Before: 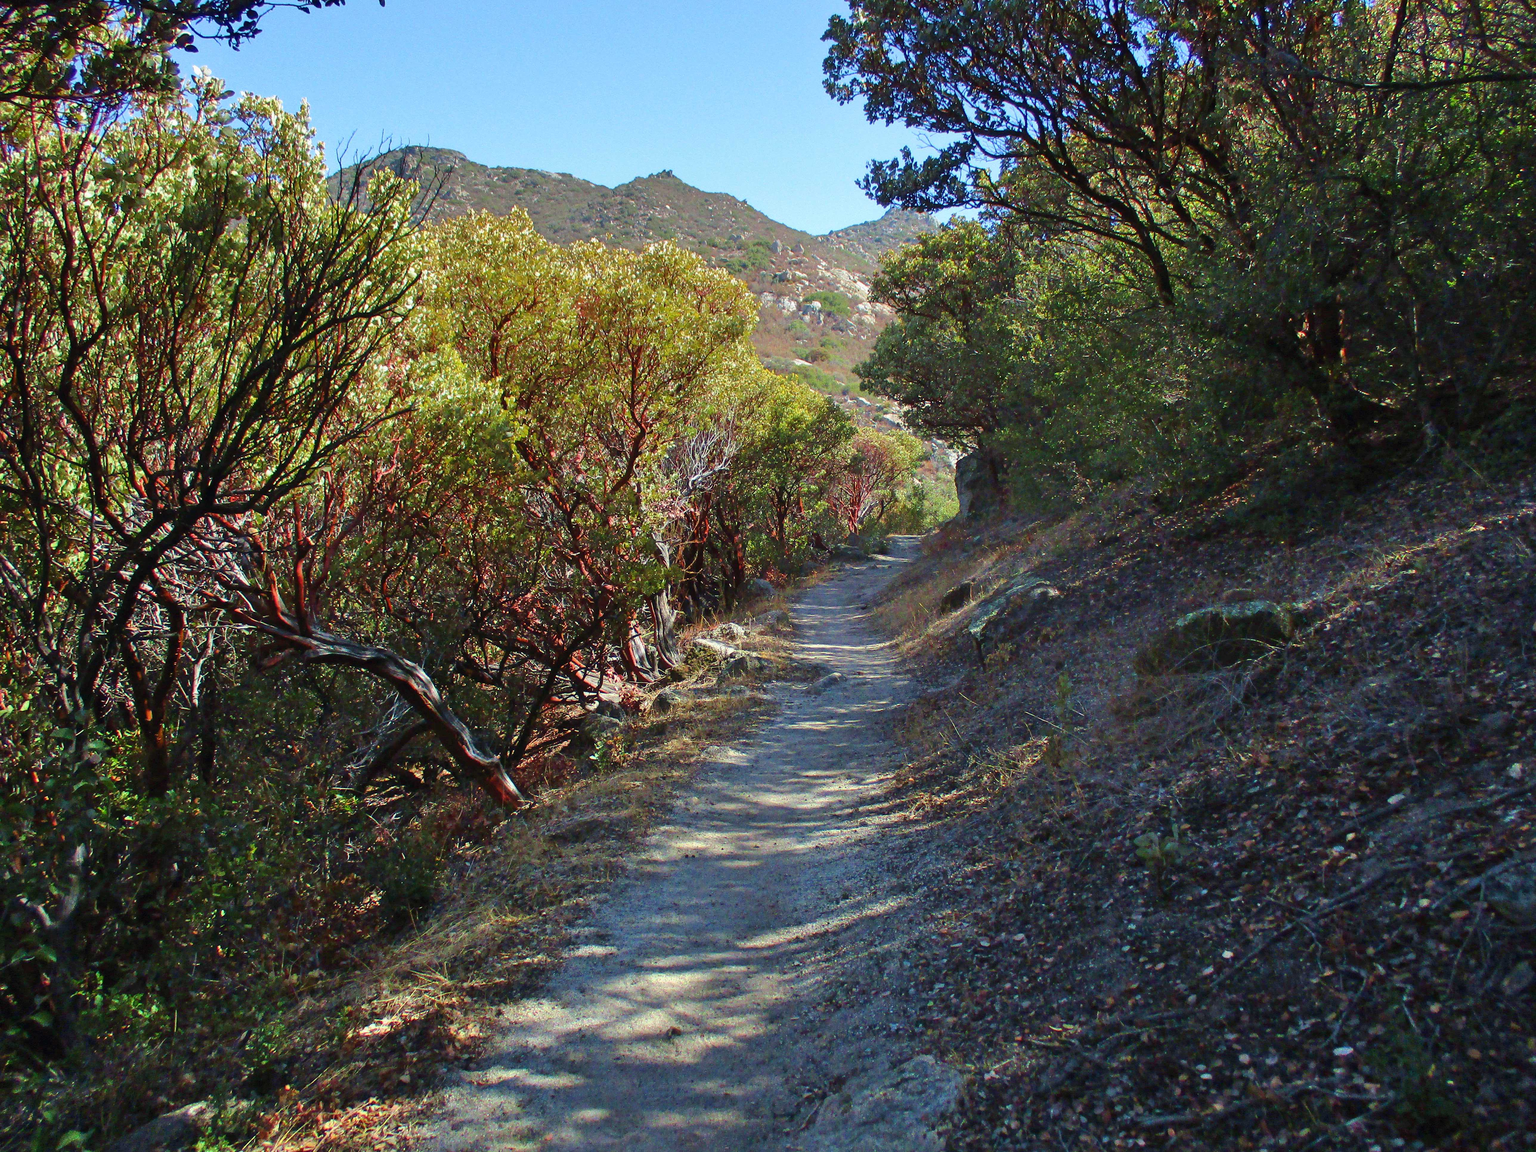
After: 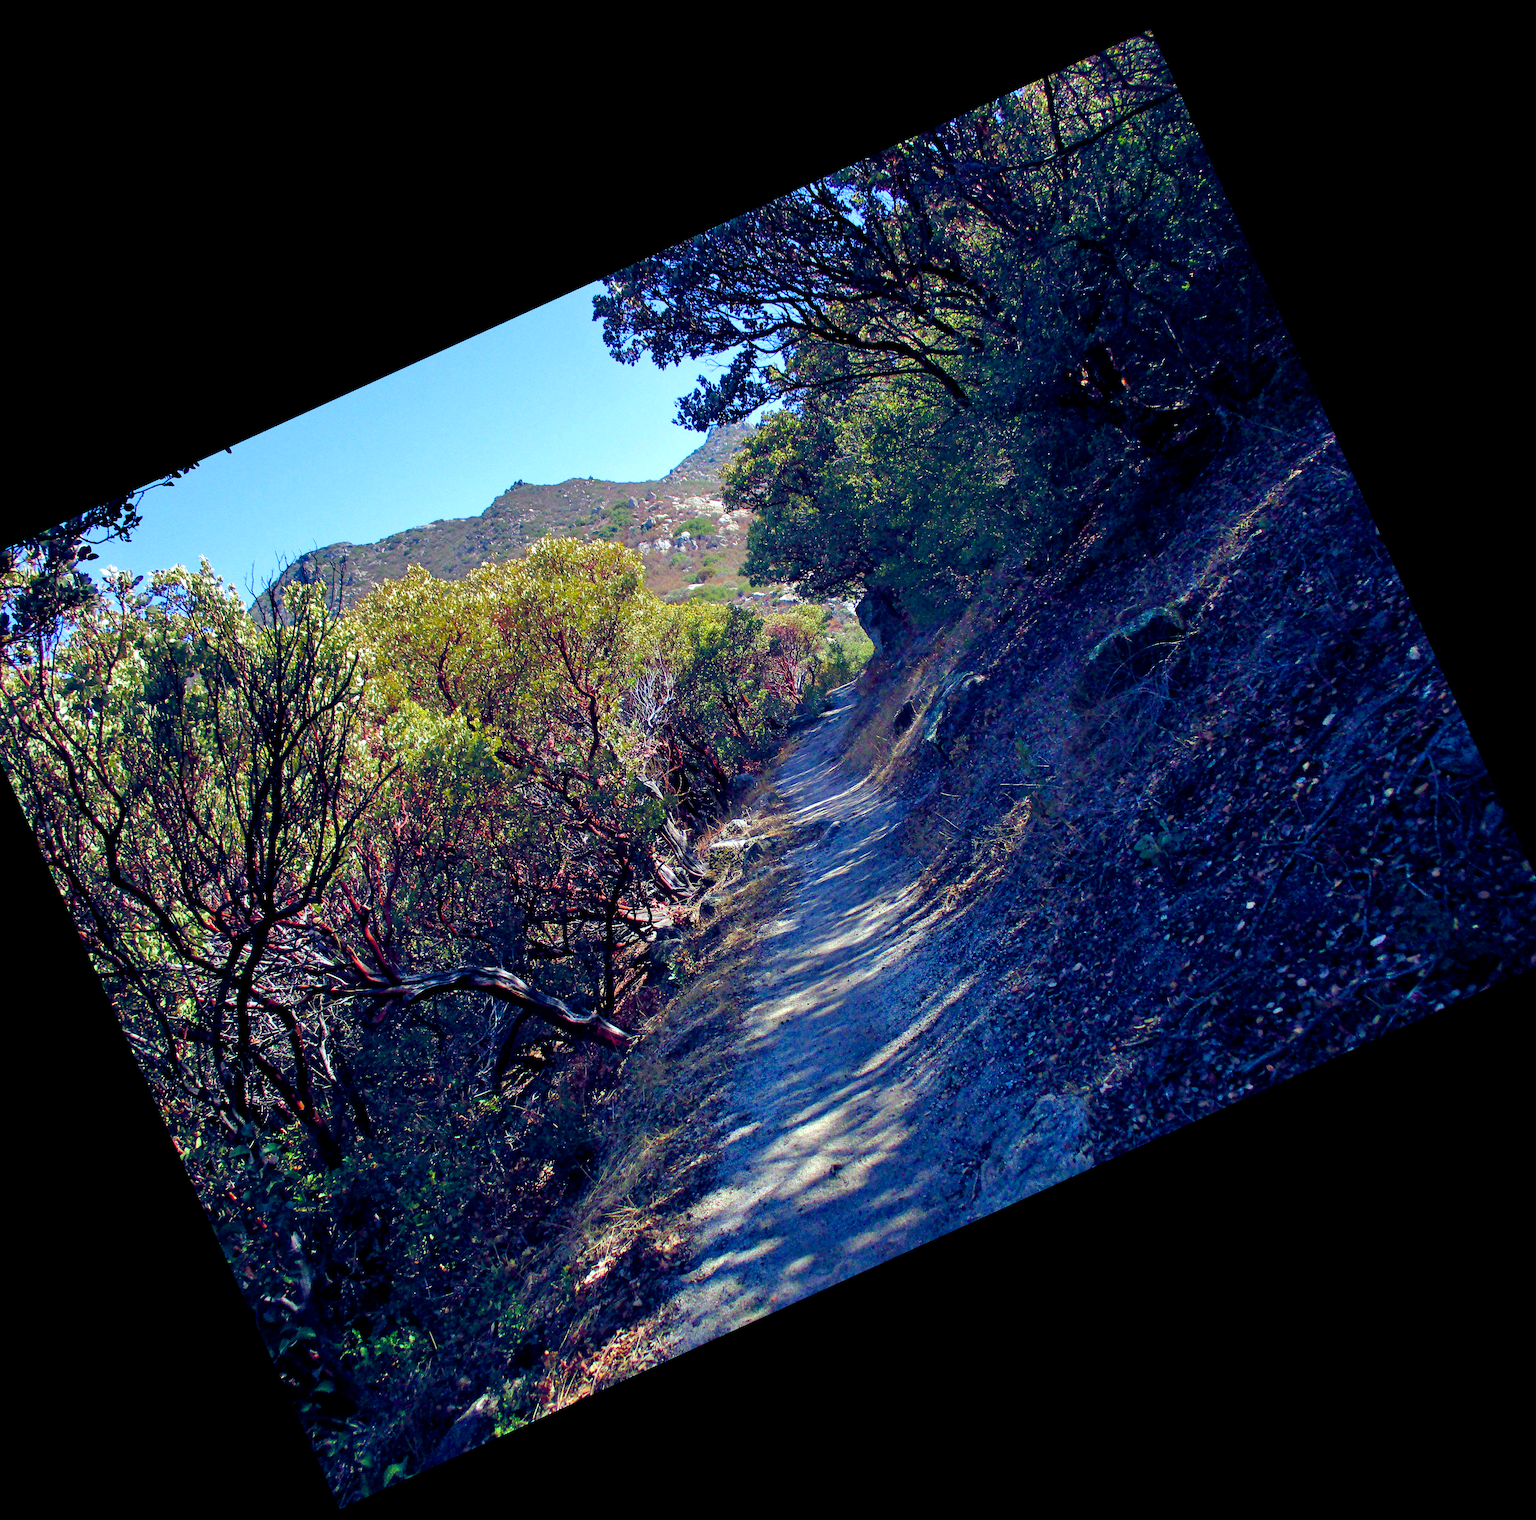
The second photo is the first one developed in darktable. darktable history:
rotate and perspective: rotation -4.98°, automatic cropping off
color balance rgb: shadows lift › luminance -41.13%, shadows lift › chroma 14.13%, shadows lift › hue 260°, power › luminance -3.76%, power › chroma 0.56%, power › hue 40.37°, highlights gain › luminance 16.81%, highlights gain › chroma 2.94%, highlights gain › hue 260°, global offset › luminance -0.29%, global offset › chroma 0.31%, global offset › hue 260°, perceptual saturation grading › global saturation 20%, perceptual saturation grading › highlights -13.92%, perceptual saturation grading › shadows 50%
crop and rotate: angle 19.43°, left 6.812%, right 4.125%, bottom 1.087%
